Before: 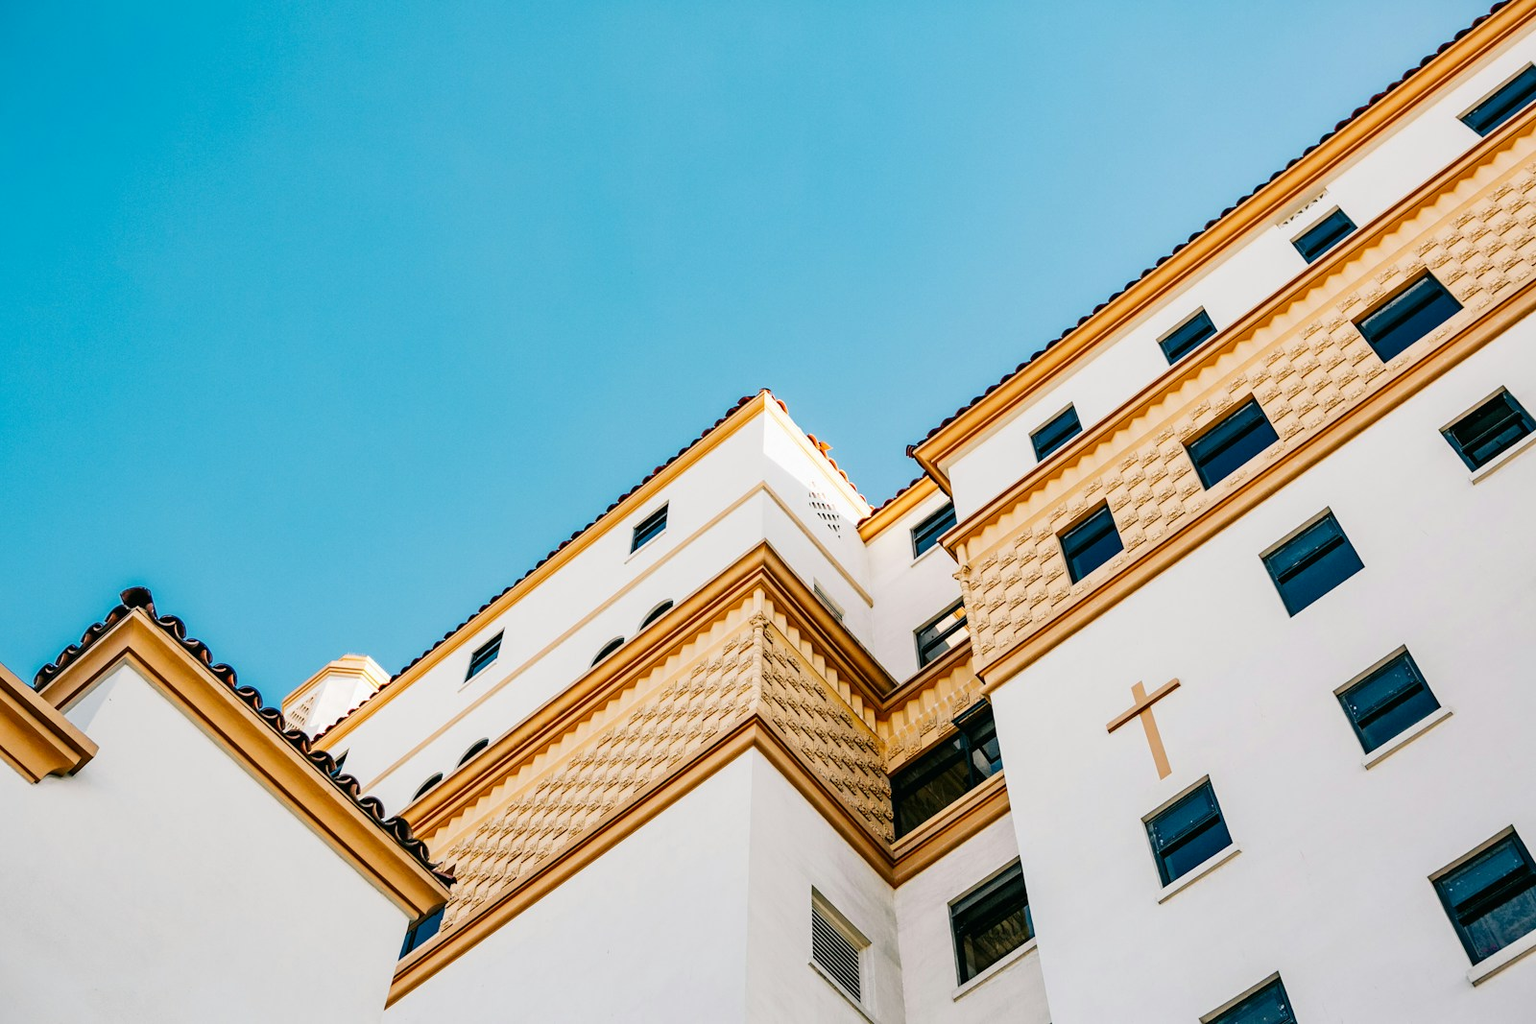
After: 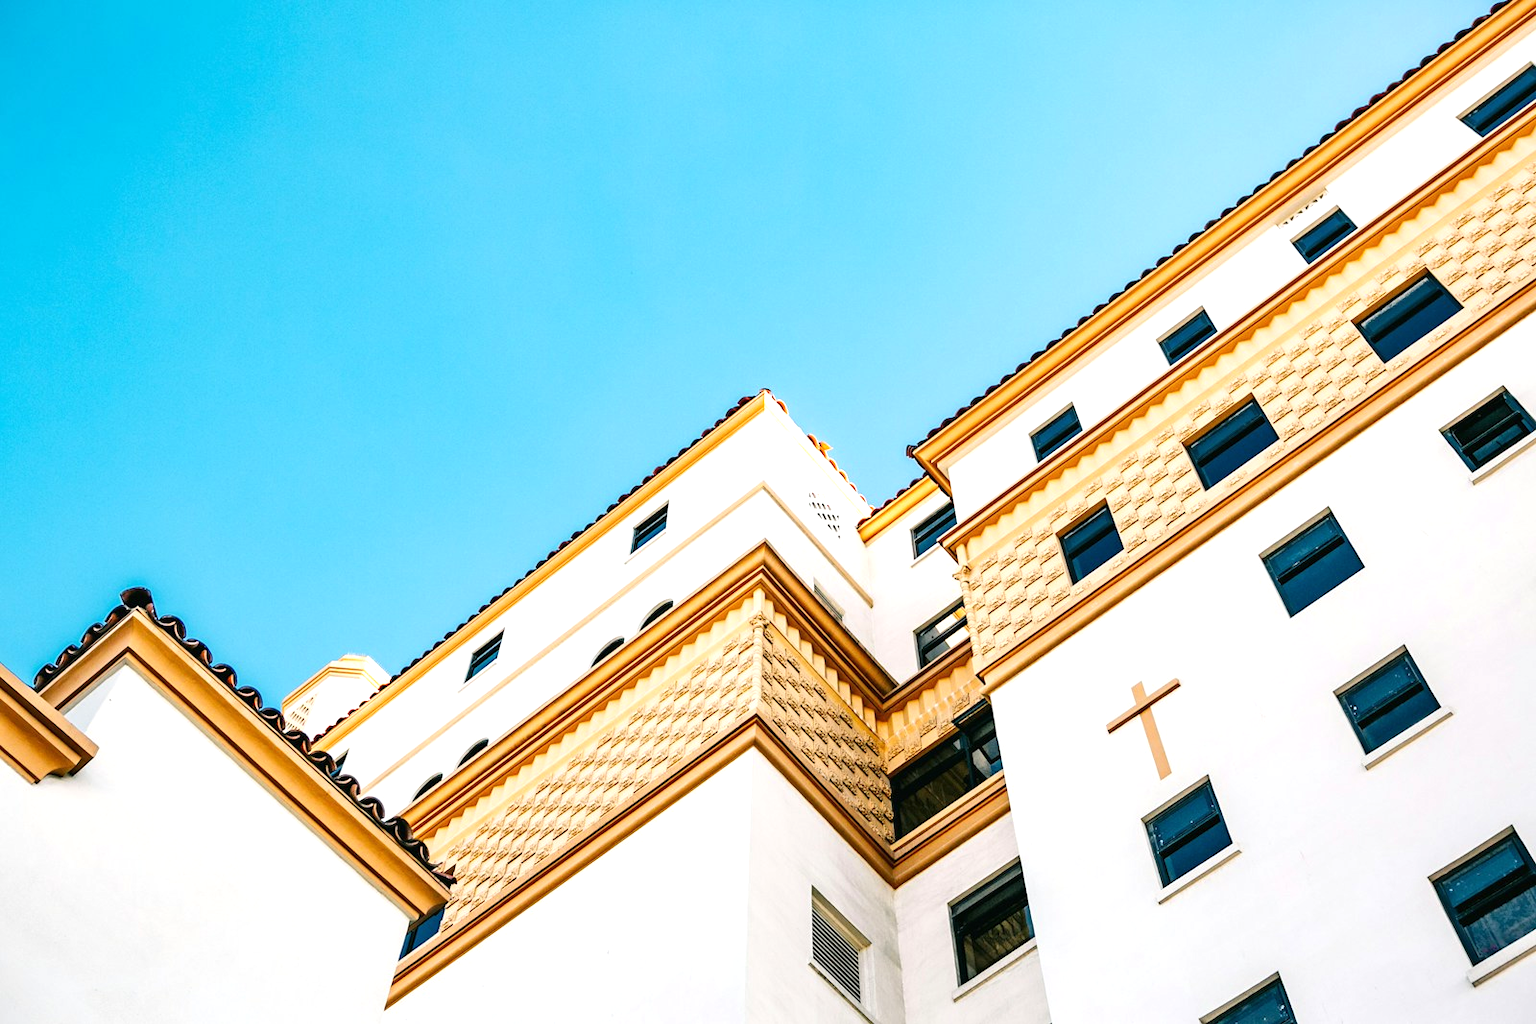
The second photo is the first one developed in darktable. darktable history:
exposure: black level correction 0, exposure 0.587 EV, compensate highlight preservation false
